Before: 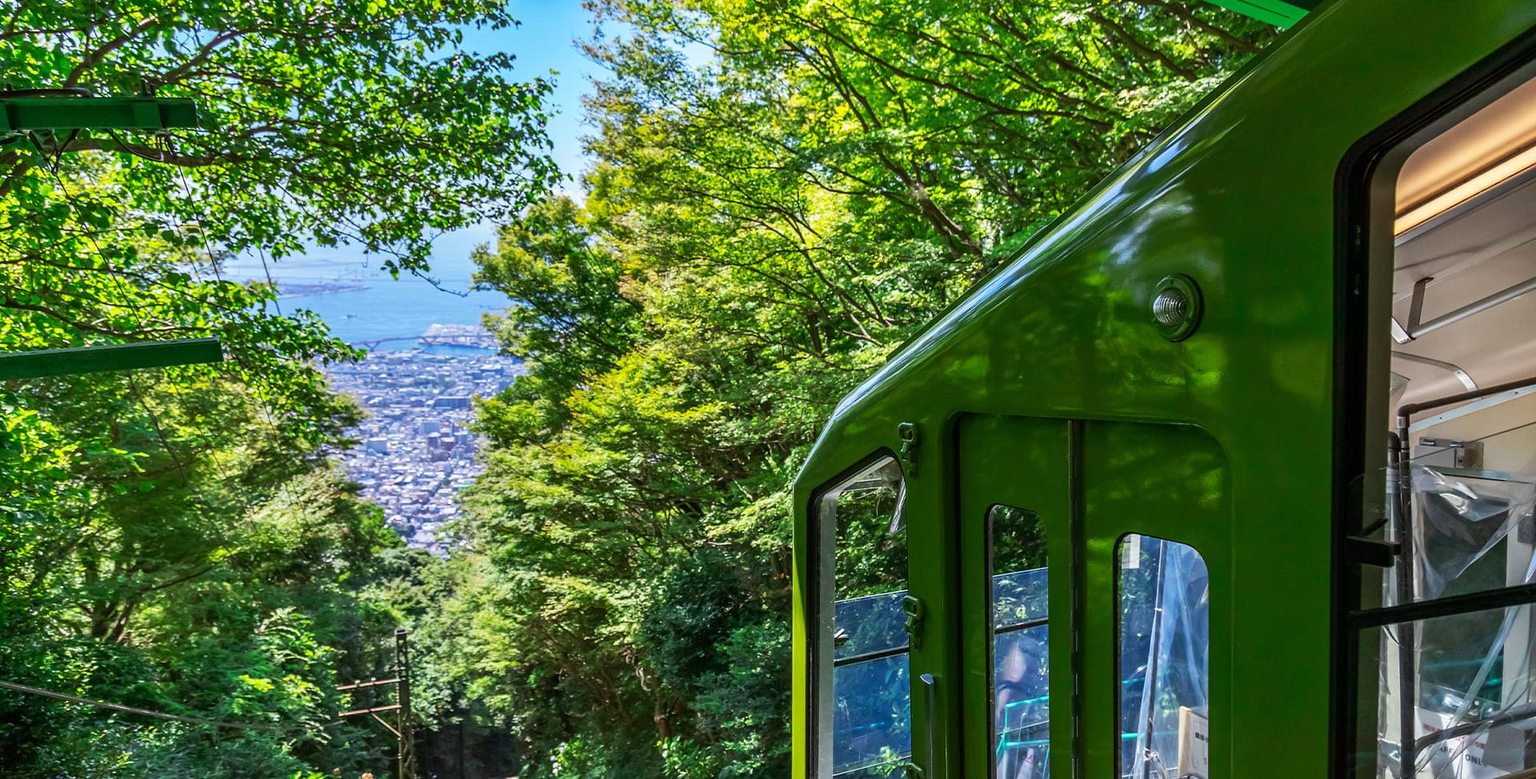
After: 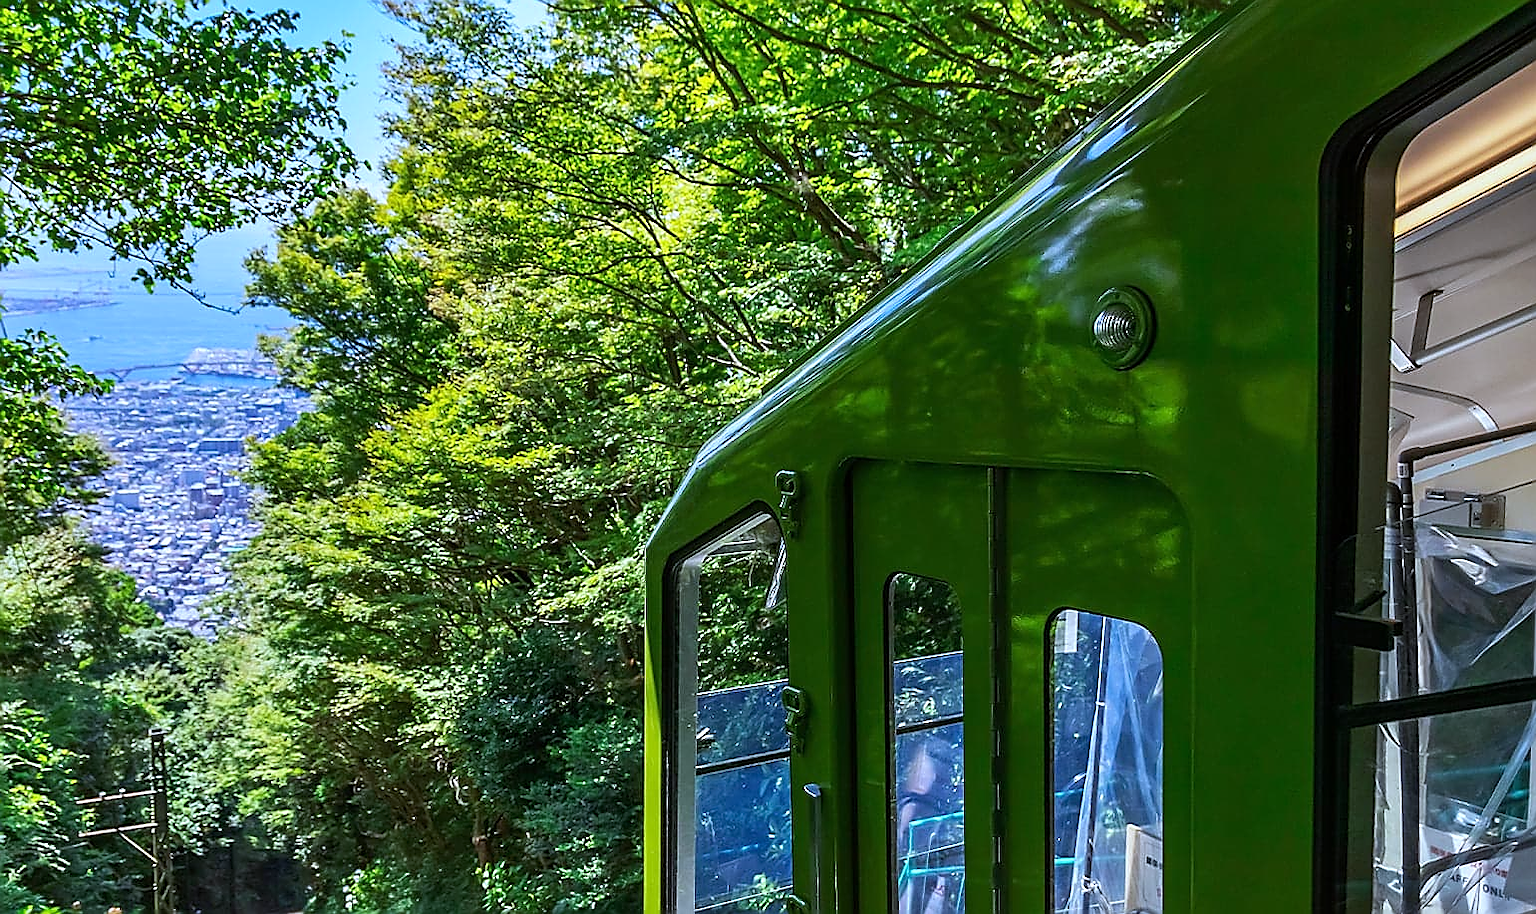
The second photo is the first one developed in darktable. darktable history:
sharpen: radius 1.4, amount 1.25, threshold 0.7
crop and rotate: left 17.959%, top 5.771%, right 1.742%
white balance: red 0.931, blue 1.11
